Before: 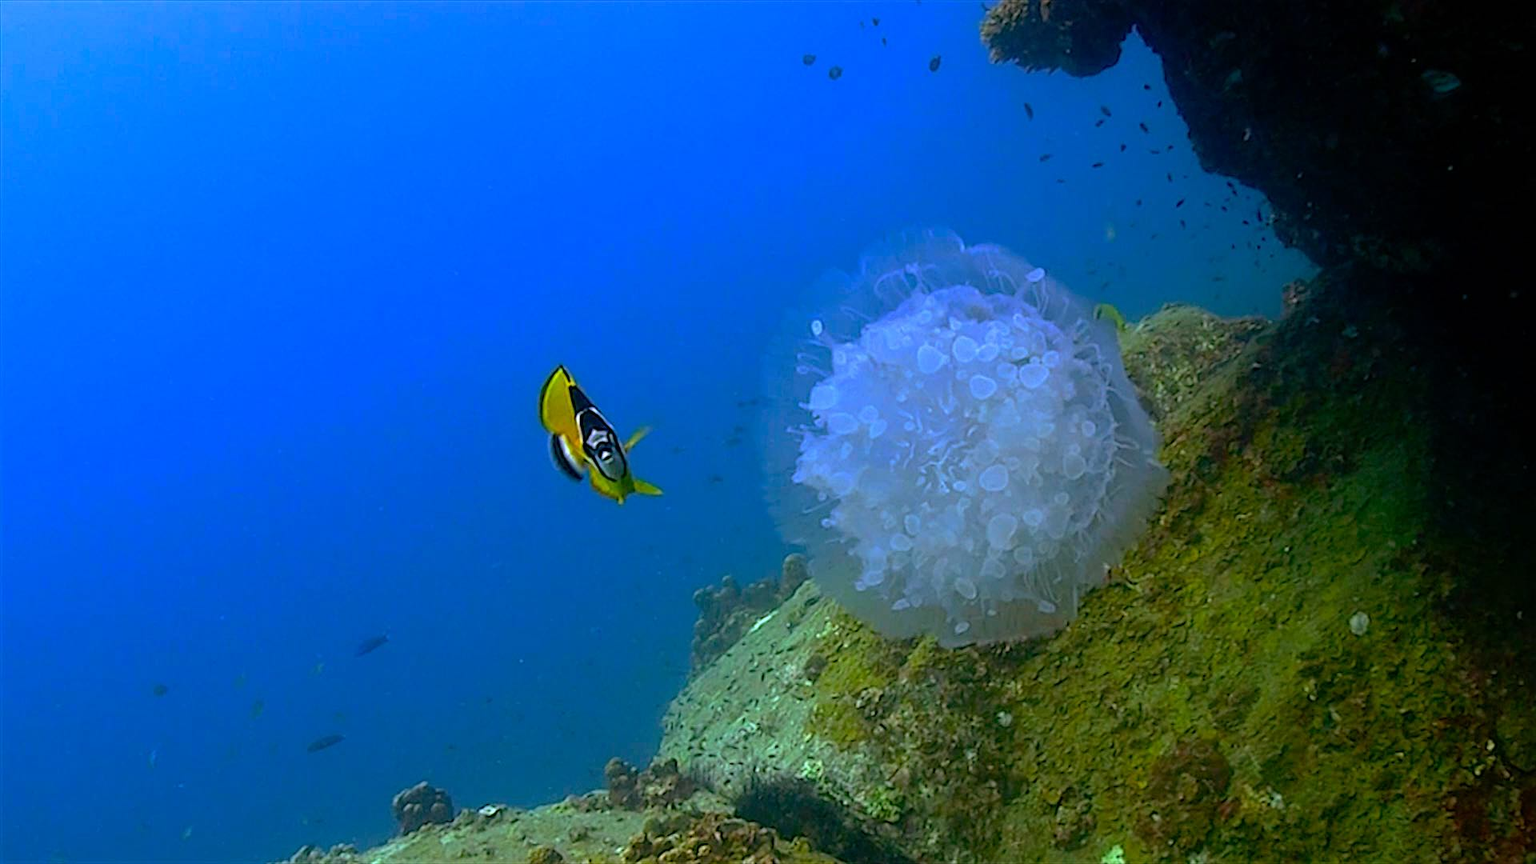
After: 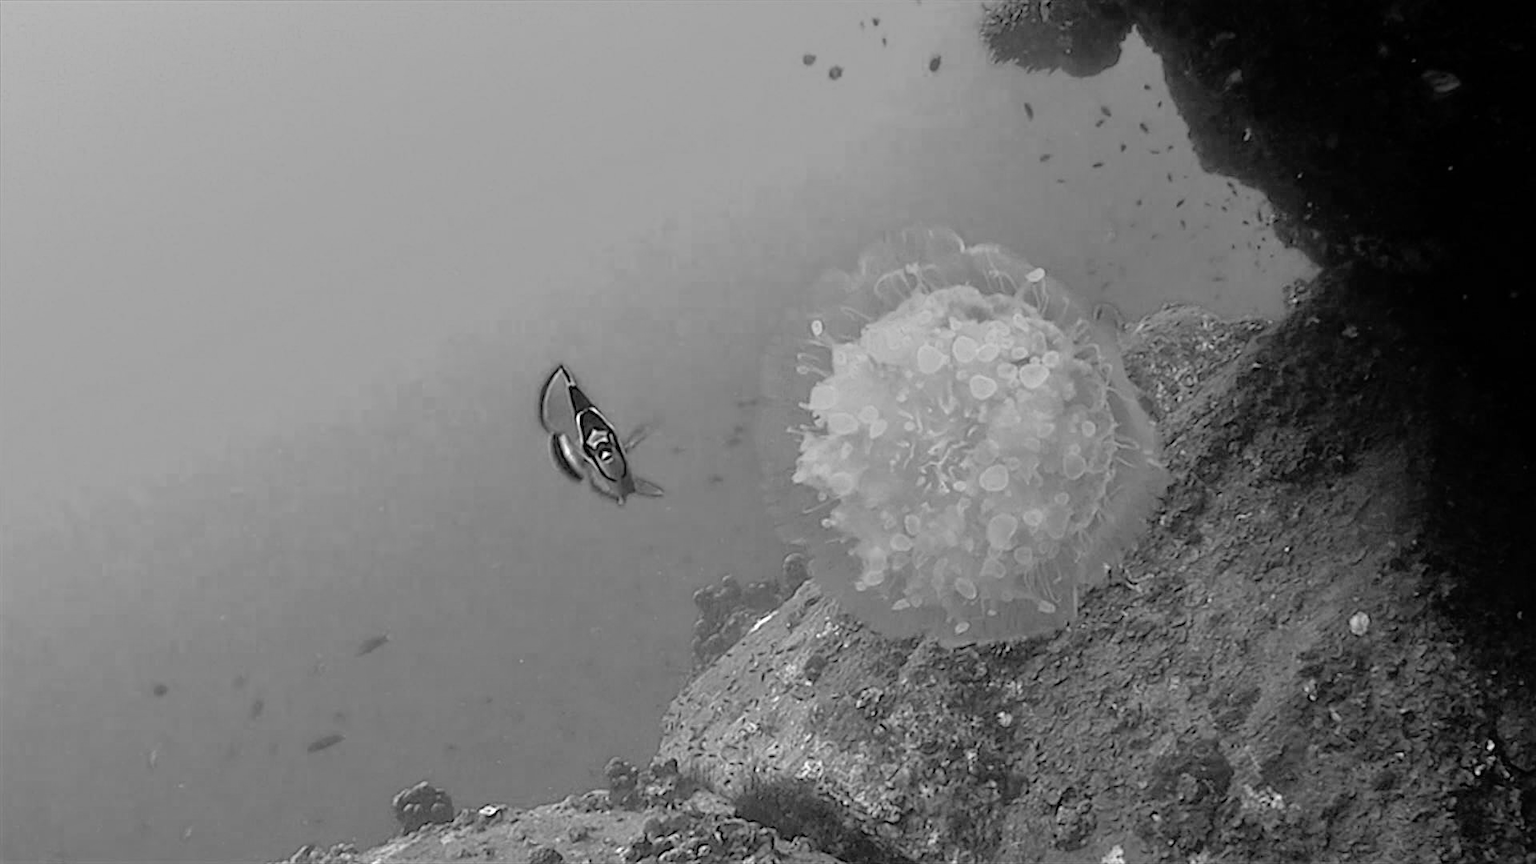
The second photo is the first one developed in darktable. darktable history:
tone equalizer: -7 EV 0.164 EV, -6 EV 0.584 EV, -5 EV 1.14 EV, -4 EV 1.33 EV, -3 EV 1.17 EV, -2 EV 0.6 EV, -1 EV 0.154 EV
color calibration: output gray [0.22, 0.42, 0.37, 0], gray › normalize channels true, illuminant Planckian (black body), x 0.351, y 0.353, temperature 4760.89 K, gamut compression 0.01
